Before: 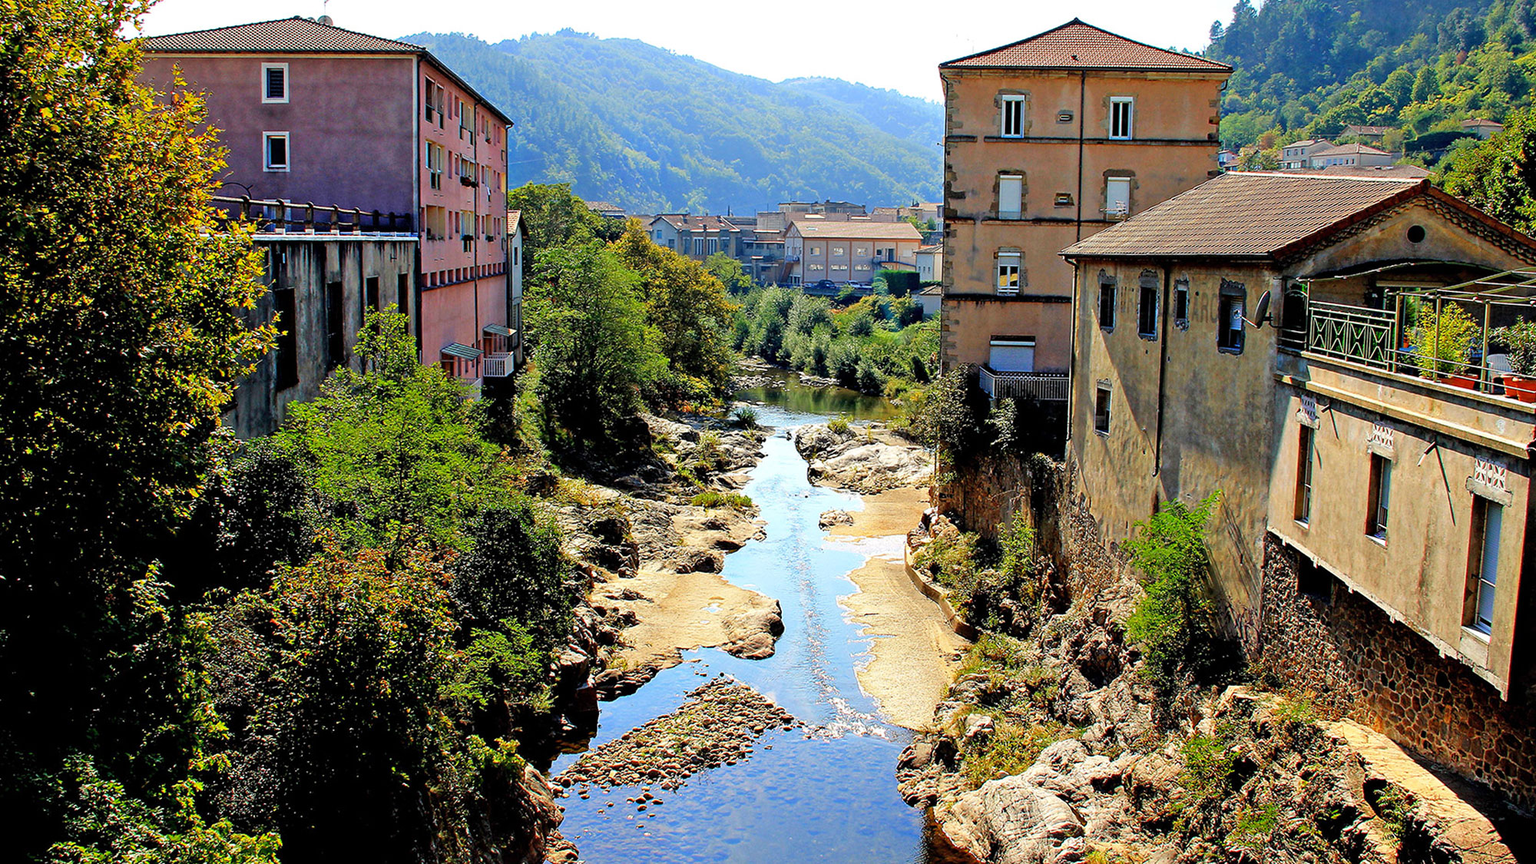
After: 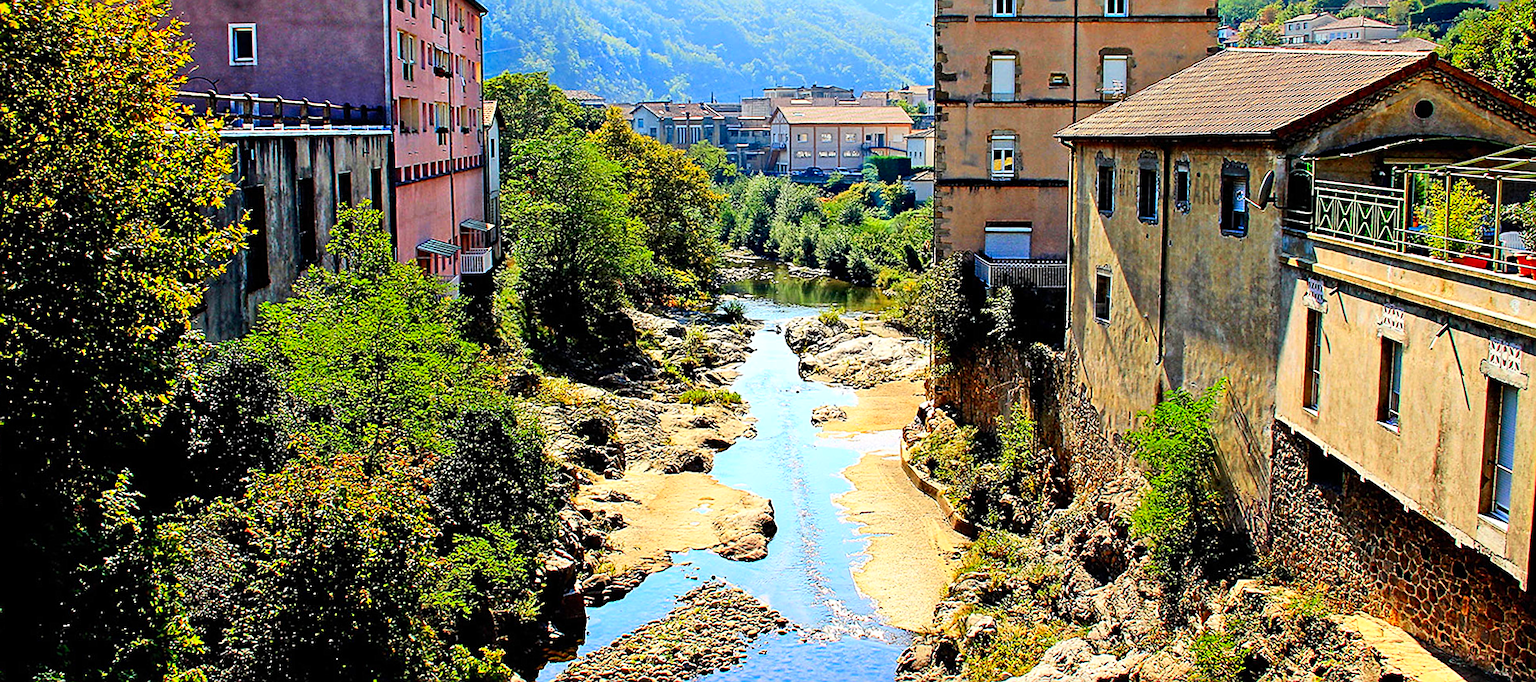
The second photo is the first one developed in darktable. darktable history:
rotate and perspective: rotation -1°, crop left 0.011, crop right 0.989, crop top 0.025, crop bottom 0.975
crop and rotate: left 1.814%, top 12.818%, right 0.25%, bottom 9.225%
sharpen: on, module defaults
contrast brightness saturation: contrast 0.23, brightness 0.1, saturation 0.29
